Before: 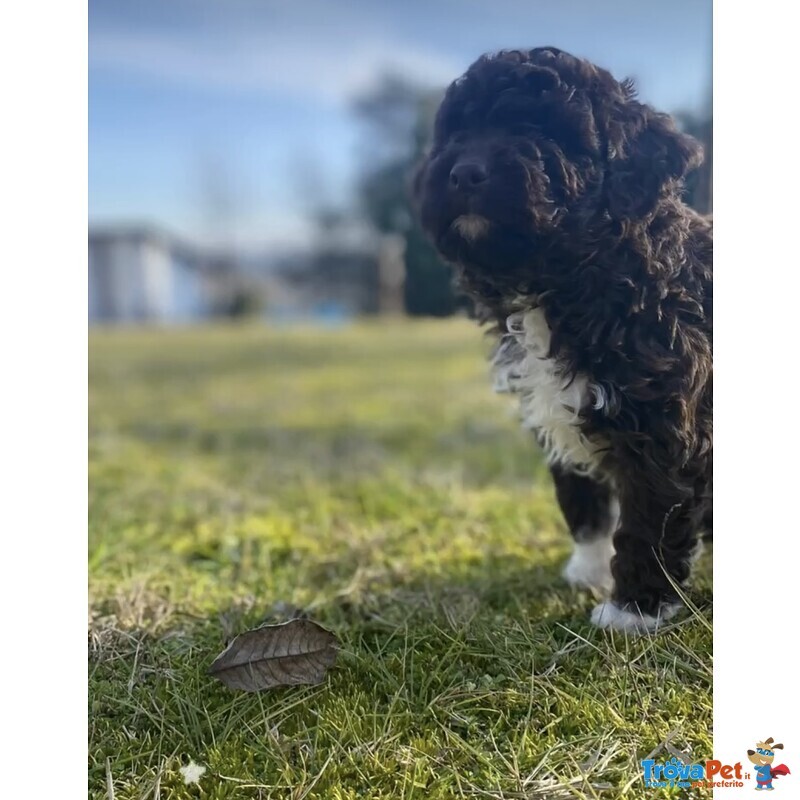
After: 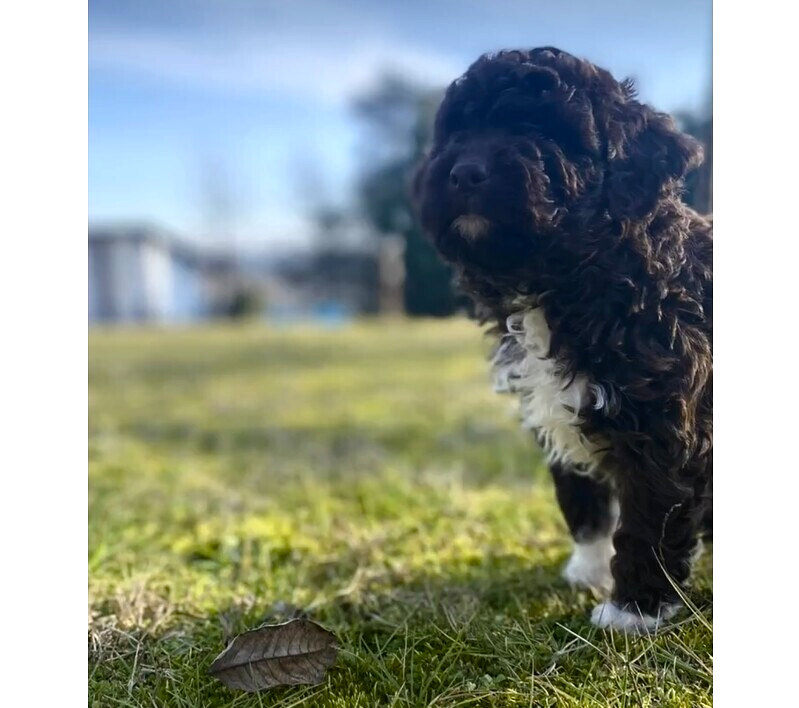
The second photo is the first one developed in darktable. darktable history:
crop and rotate: top 0%, bottom 11.49%
color balance rgb: shadows lift › luminance -20%, power › hue 72.24°, highlights gain › luminance 15%, global offset › hue 171.6°, perceptual saturation grading › highlights -15%, perceptual saturation grading › shadows 25%, global vibrance 30%, contrast 10%
